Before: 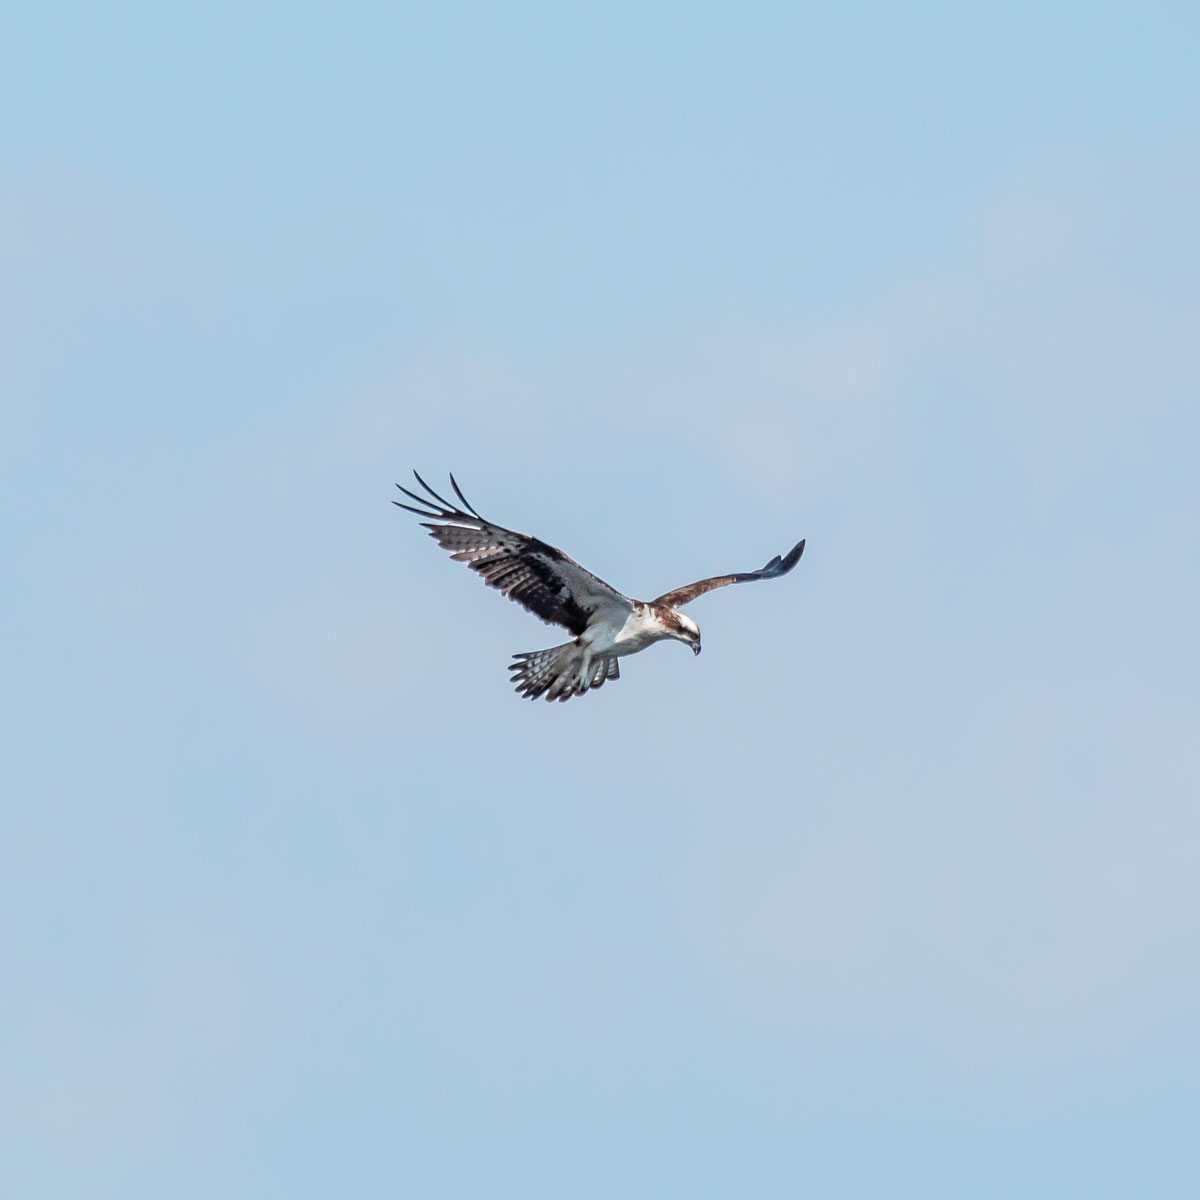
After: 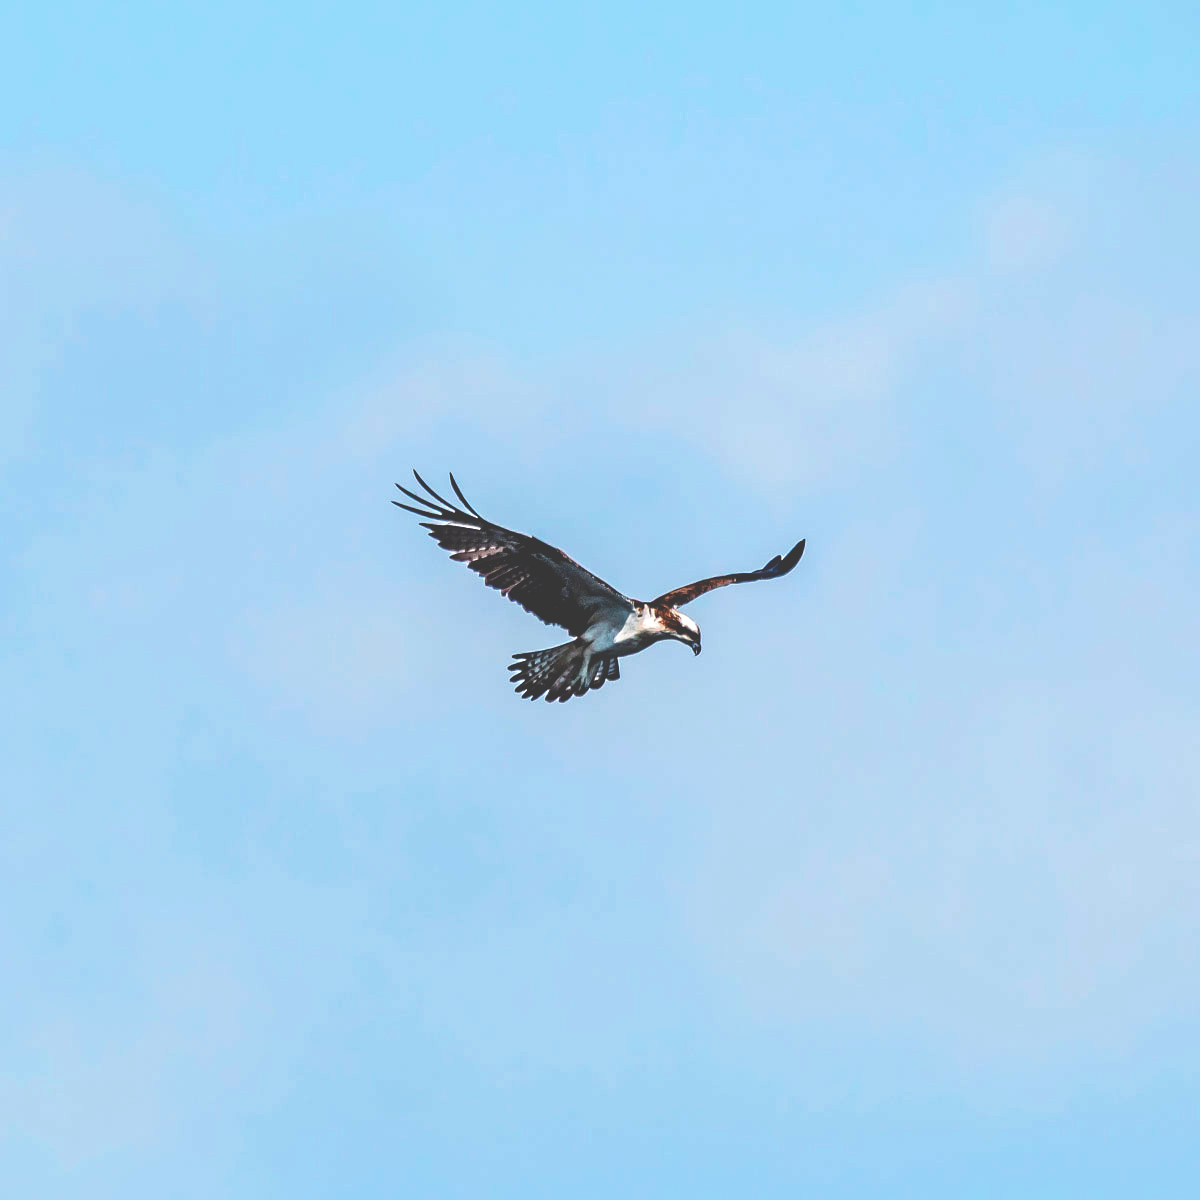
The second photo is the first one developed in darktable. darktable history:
base curve: curves: ch0 [(0, 0.036) (0.083, 0.04) (0.804, 1)], preserve colors none
